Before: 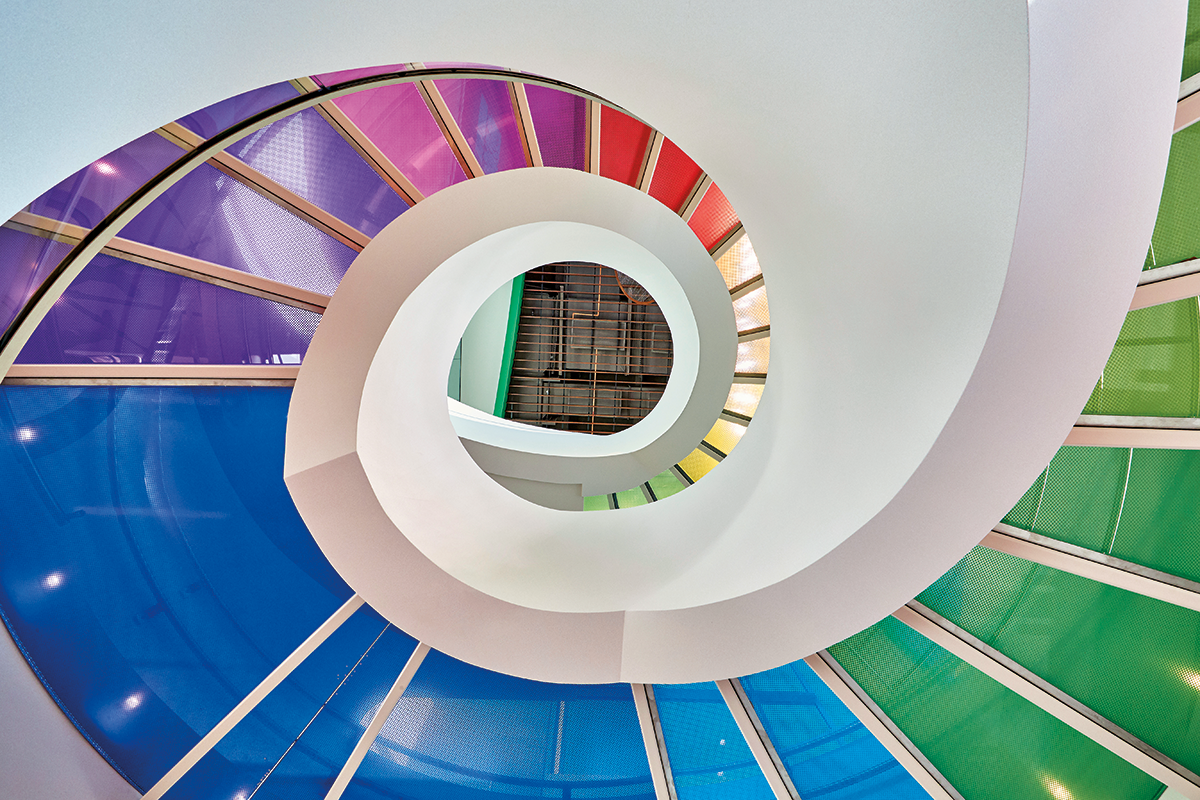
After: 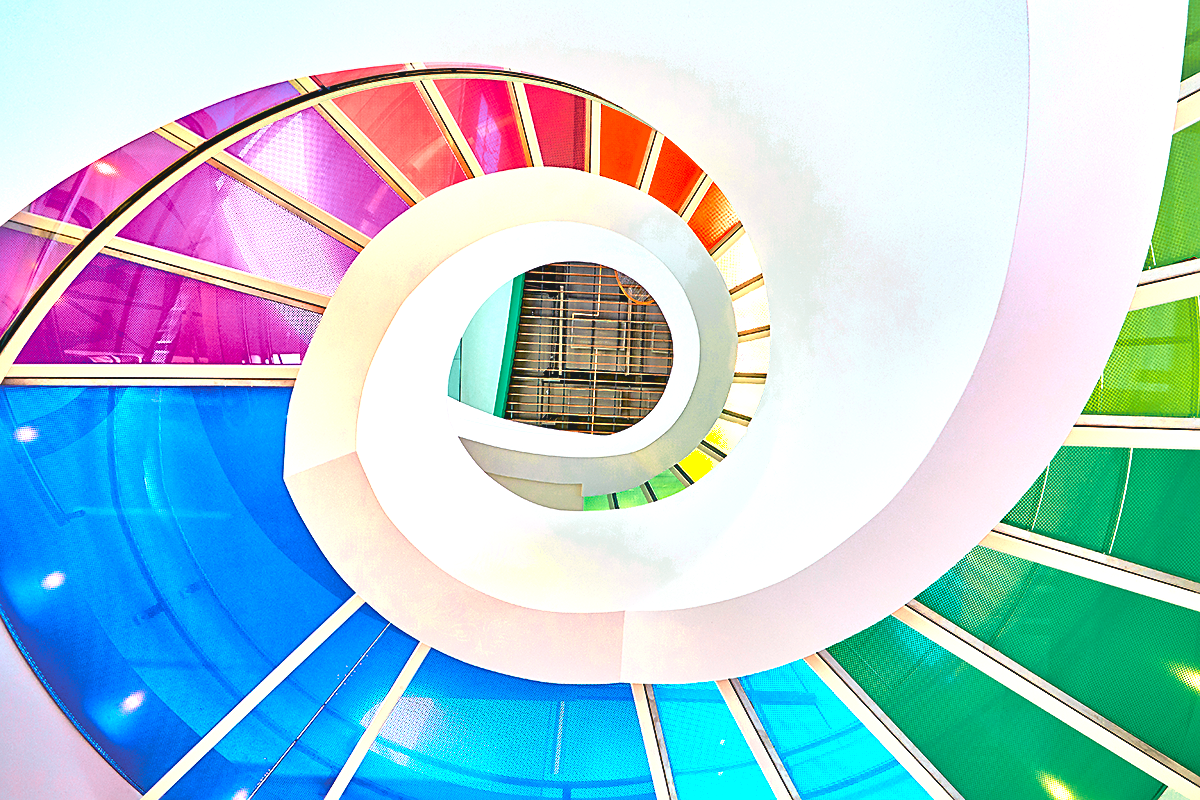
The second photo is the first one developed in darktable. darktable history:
exposure: black level correction 0, exposure 0.5 EV, compensate exposure bias true, compensate highlight preservation false
white balance: red 1.004, blue 1.024
sharpen: on, module defaults
shadows and highlights: on, module defaults
color zones: curves: ch0 [(0.018, 0.548) (0.197, 0.654) (0.425, 0.447) (0.605, 0.658) (0.732, 0.579)]; ch1 [(0.105, 0.531) (0.224, 0.531) (0.386, 0.39) (0.618, 0.456) (0.732, 0.456) (0.956, 0.421)]; ch2 [(0.039, 0.583) (0.215, 0.465) (0.399, 0.544) (0.465, 0.548) (0.614, 0.447) (0.724, 0.43) (0.882, 0.623) (0.956, 0.632)]
color balance rgb: perceptual saturation grading › global saturation 30%, global vibrance 20%
contrast brightness saturation: contrast 0.2, brightness 0.16, saturation 0.22
tone curve: curves: ch0 [(0, 0.046) (0.037, 0.056) (0.176, 0.162) (0.33, 0.331) (0.432, 0.475) (0.601, 0.665) (0.843, 0.876) (1, 1)]; ch1 [(0, 0) (0.339, 0.349) (0.445, 0.42) (0.476, 0.47) (0.497, 0.492) (0.523, 0.514) (0.557, 0.558) (0.632, 0.615) (0.728, 0.746) (1, 1)]; ch2 [(0, 0) (0.327, 0.324) (0.417, 0.44) (0.46, 0.453) (0.502, 0.495) (0.526, 0.52) (0.54, 0.55) (0.606, 0.626) (0.745, 0.704) (1, 1)], color space Lab, independent channels, preserve colors none
